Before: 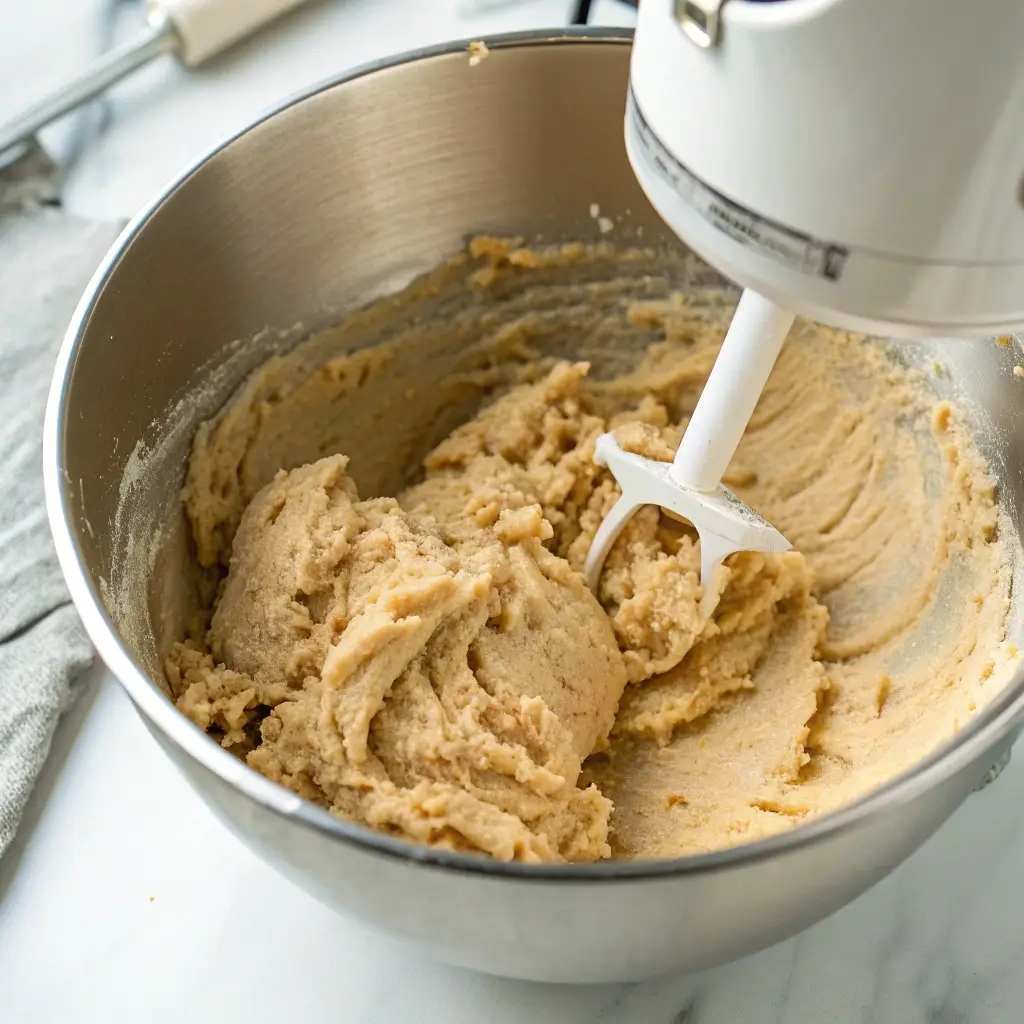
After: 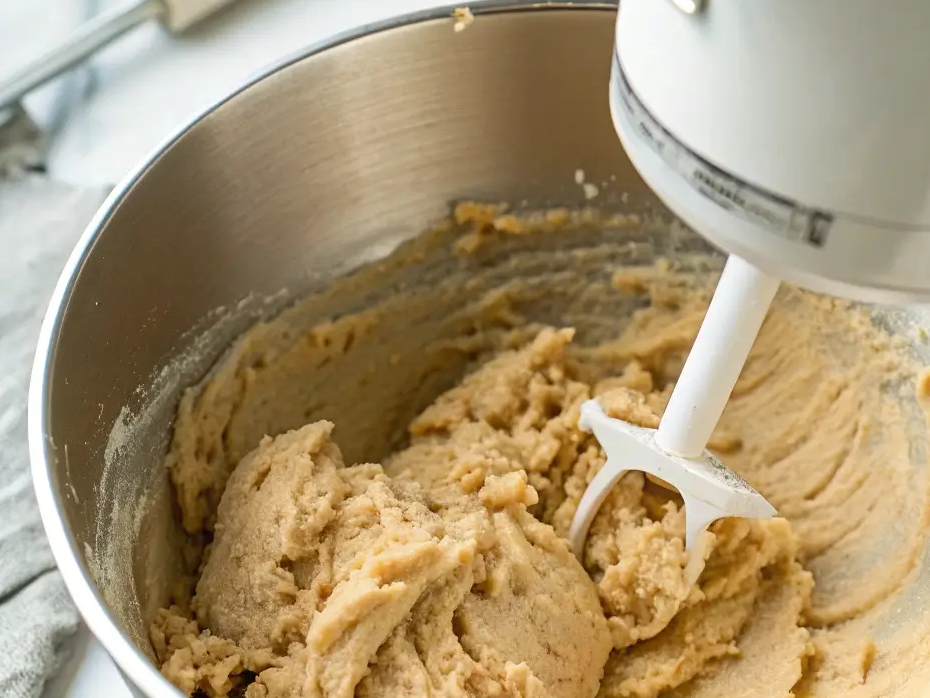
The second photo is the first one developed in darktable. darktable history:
crop: left 1.552%, top 3.355%, right 7.62%, bottom 28.426%
